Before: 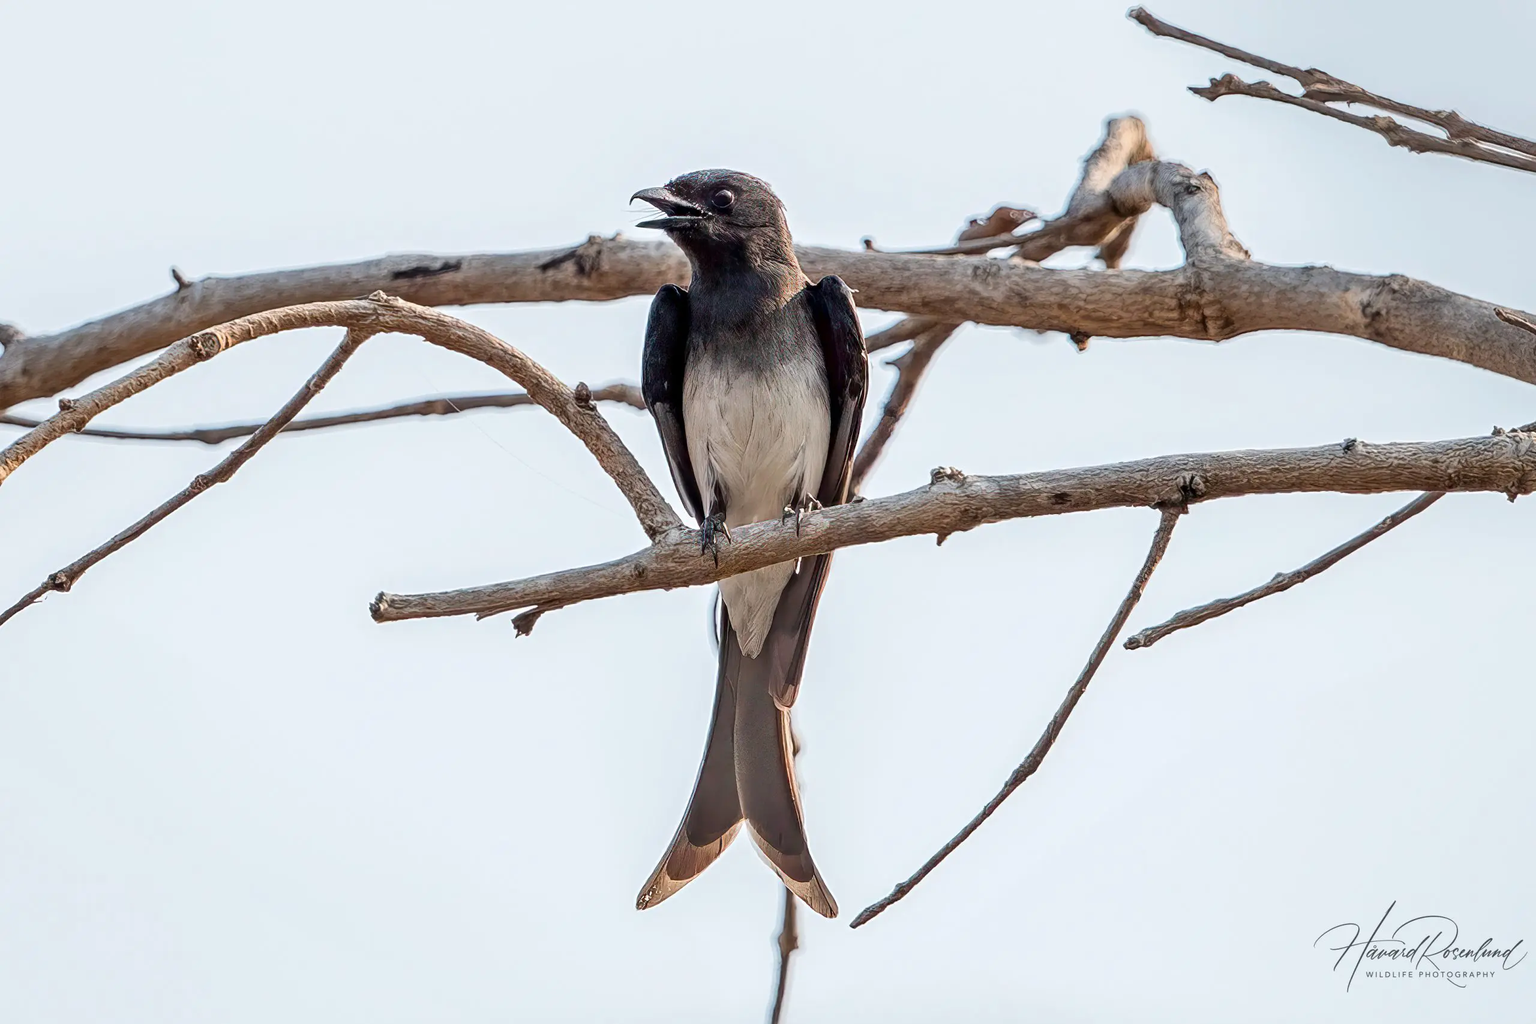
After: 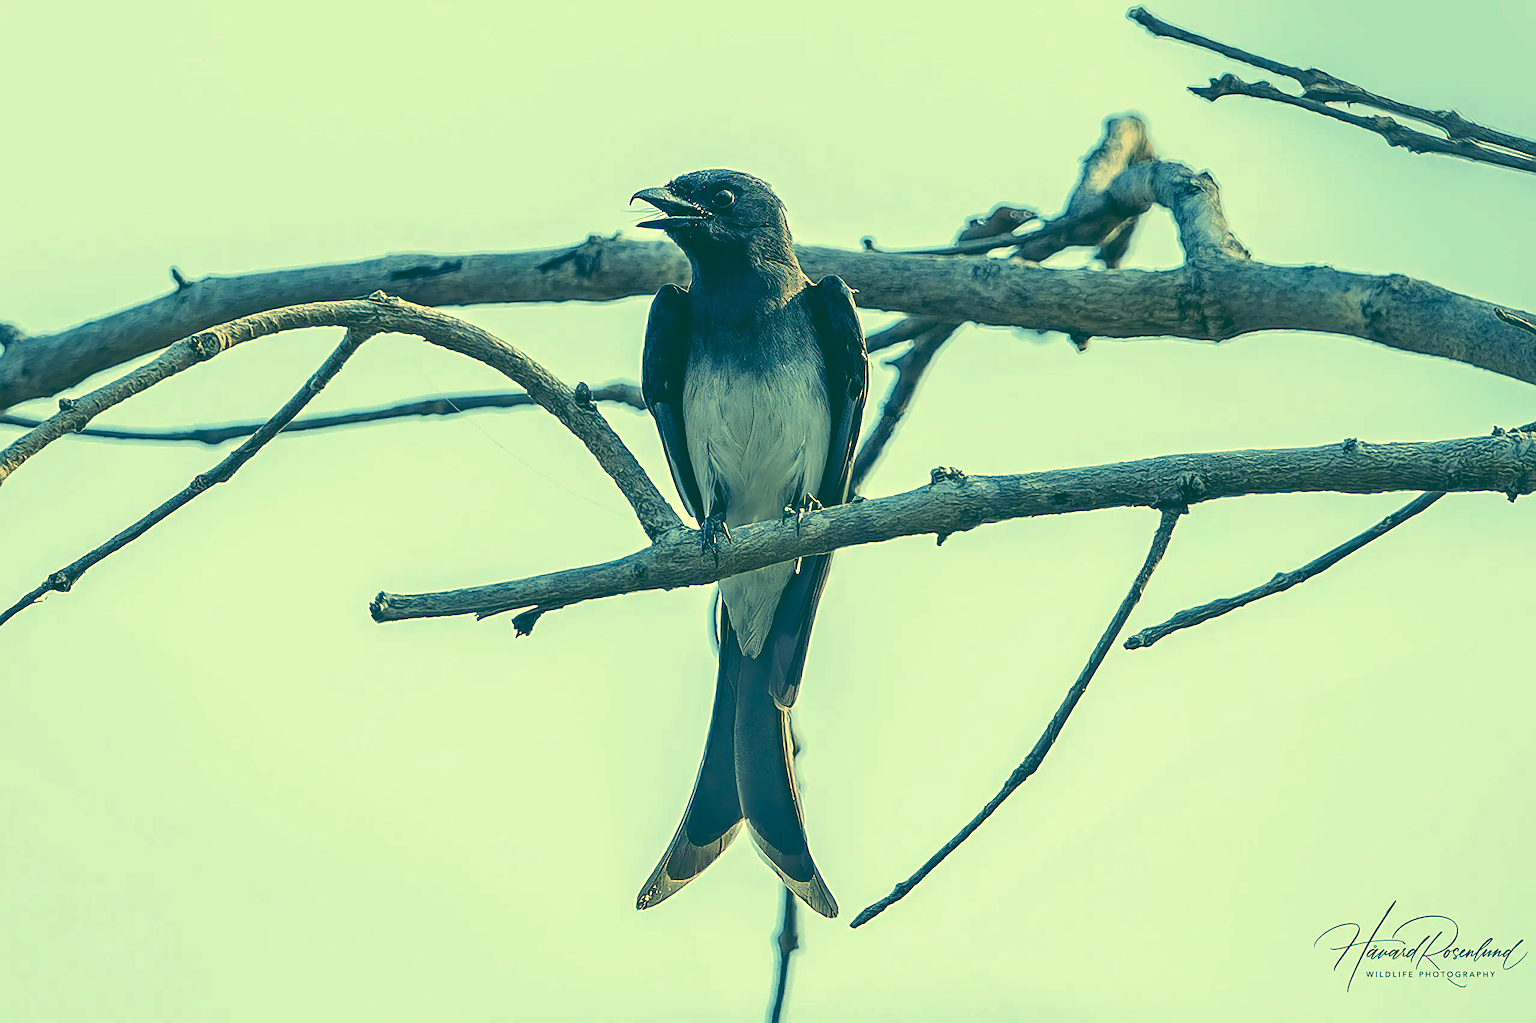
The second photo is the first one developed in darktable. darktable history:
rgb curve: curves: ch0 [(0, 0.186) (0.314, 0.284) (0.576, 0.466) (0.805, 0.691) (0.936, 0.886)]; ch1 [(0, 0.186) (0.314, 0.284) (0.581, 0.534) (0.771, 0.746) (0.936, 0.958)]; ch2 [(0, 0.216) (0.275, 0.39) (1, 1)], mode RGB, independent channels, compensate middle gray true, preserve colors none
color correction: highlights a* 1.83, highlights b* 34.02, shadows a* -36.68, shadows b* -5.48
sharpen: on, module defaults
